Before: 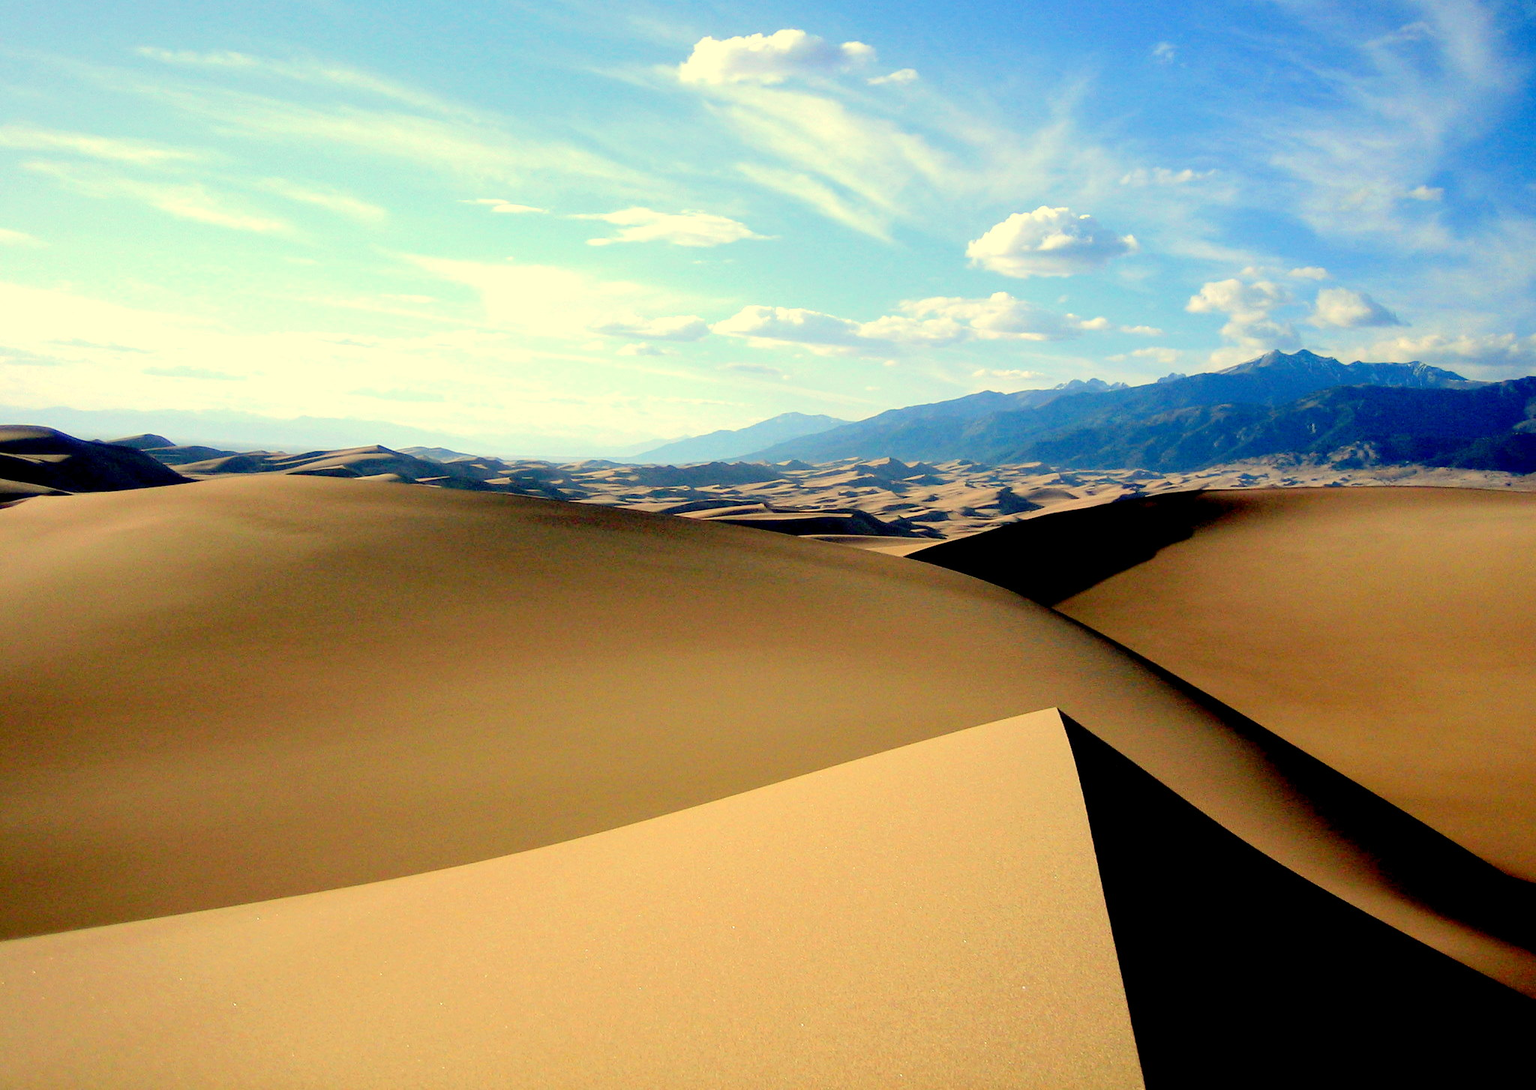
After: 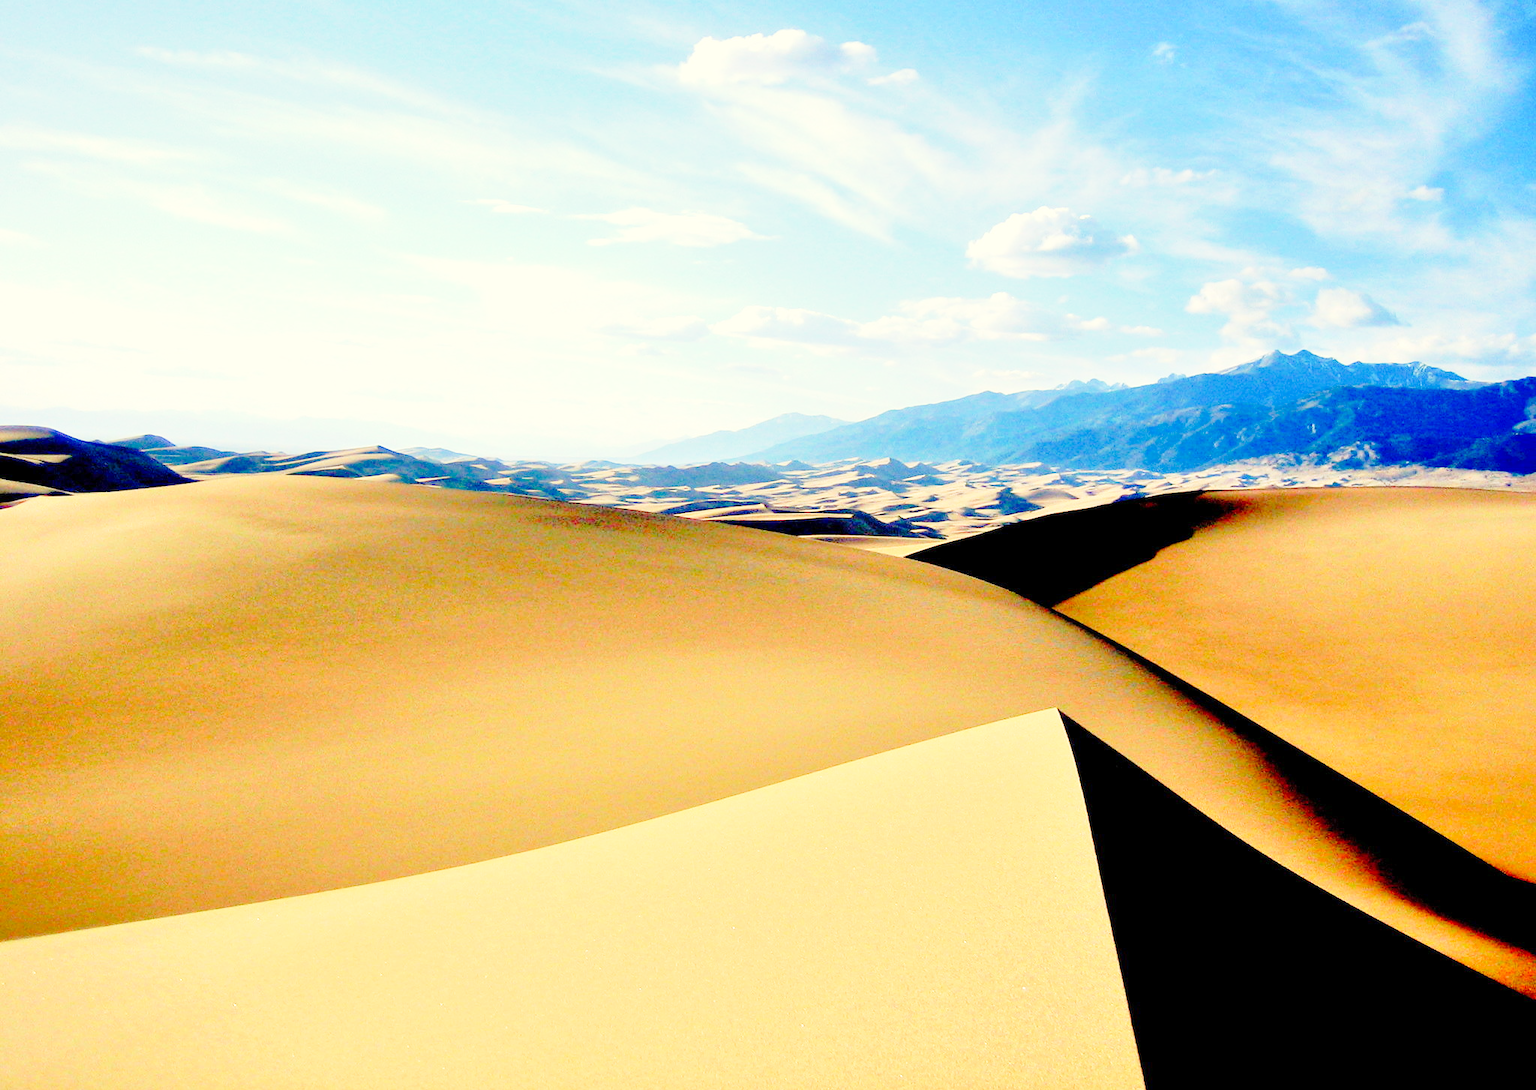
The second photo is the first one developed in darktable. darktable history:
base curve: curves: ch0 [(0, 0) (0.028, 0.03) (0.121, 0.232) (0.46, 0.748) (0.859, 0.968) (1, 1)], preserve colors none
tone equalizer: -8 EV 2 EV, -7 EV 2 EV, -6 EV 2 EV, -5 EV 2 EV, -4 EV 2 EV, -3 EV 1.5 EV, -2 EV 1 EV, -1 EV 0.5 EV
